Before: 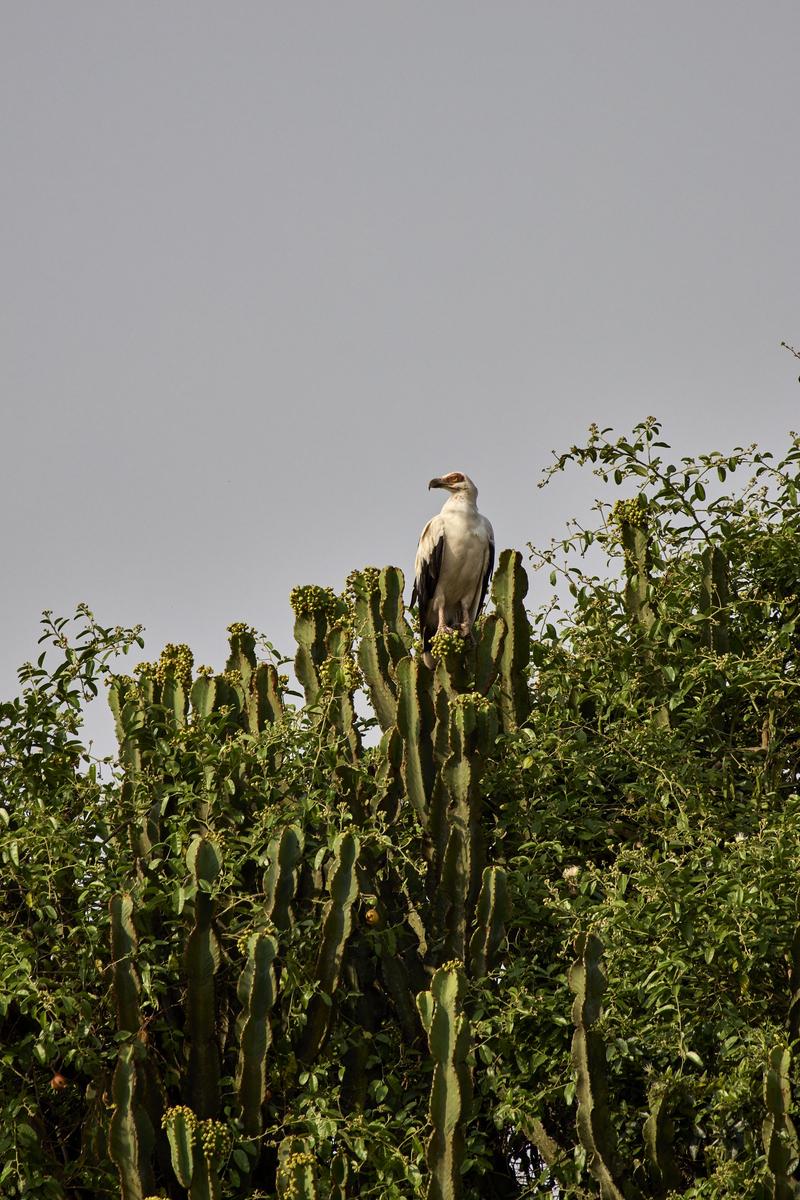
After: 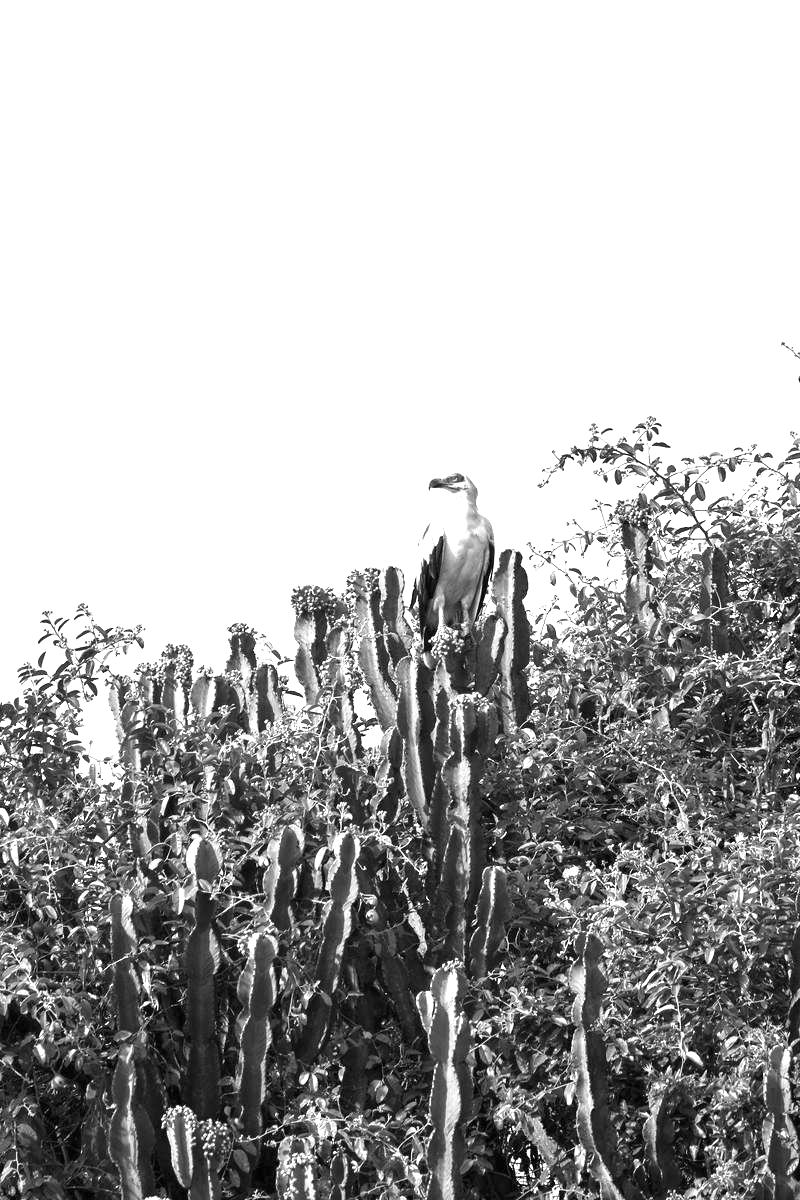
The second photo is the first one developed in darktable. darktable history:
exposure: black level correction 0, exposure 1.625 EV, compensate exposure bias true, compensate highlight preservation false
monochrome: a 32, b 64, size 2.3
